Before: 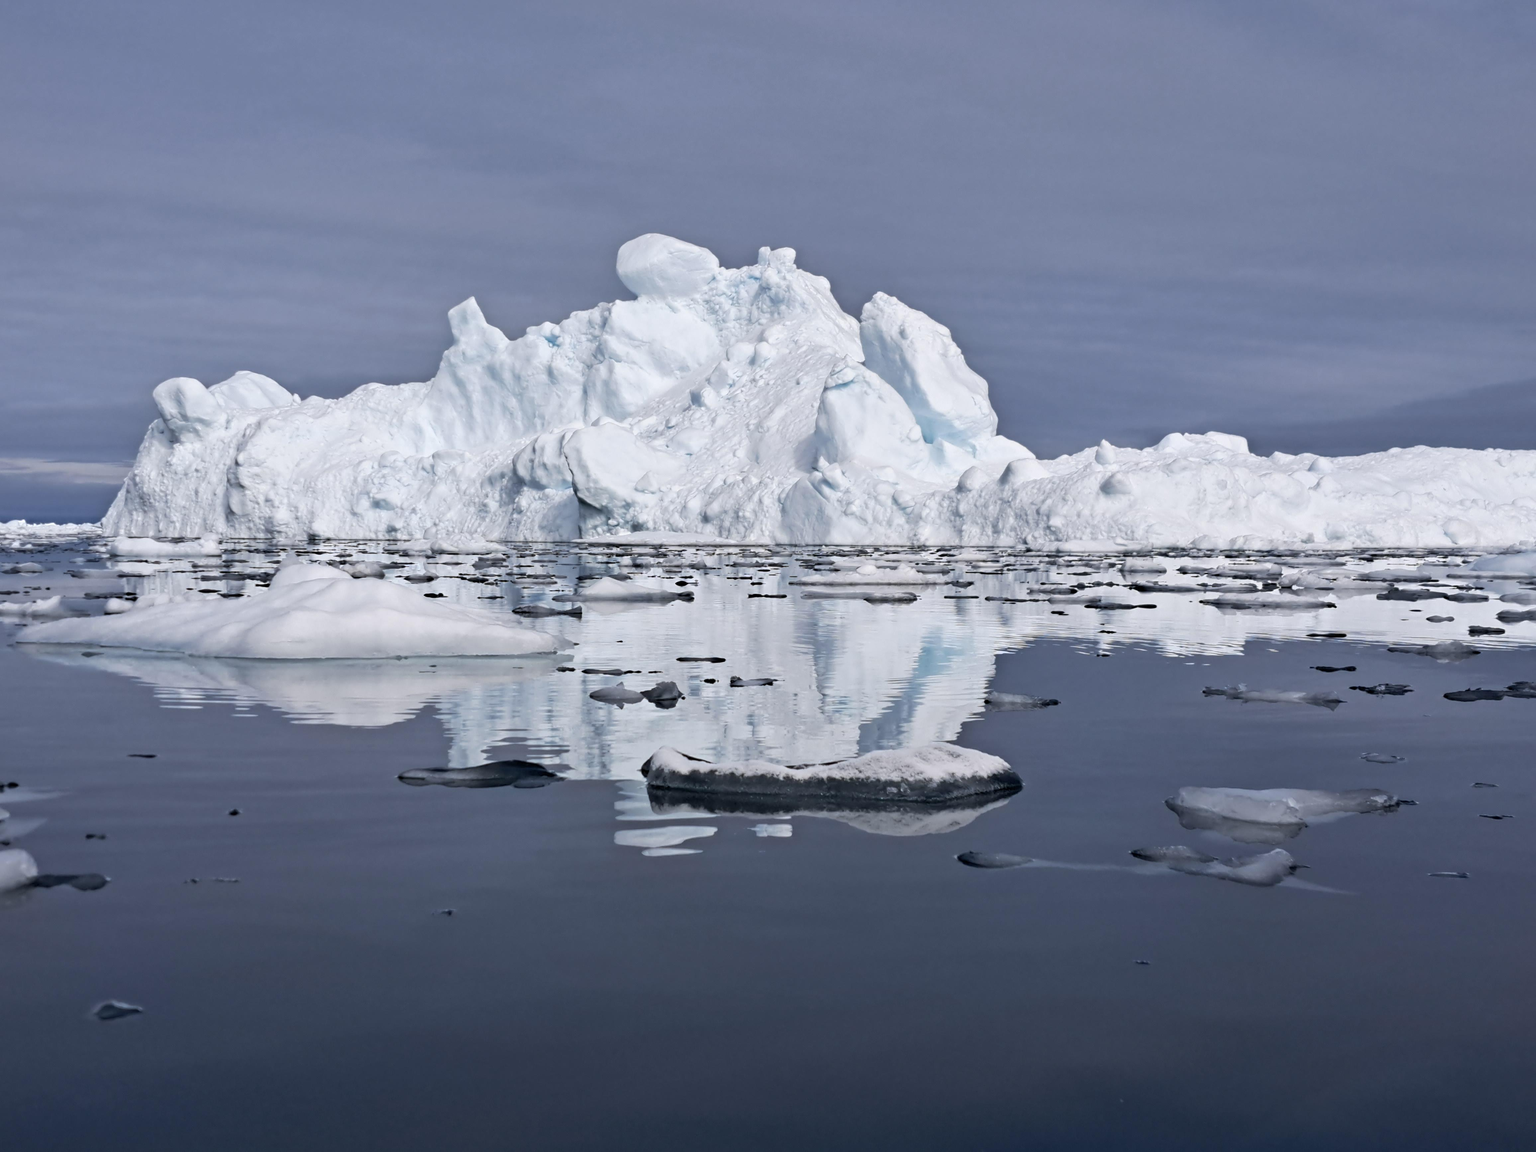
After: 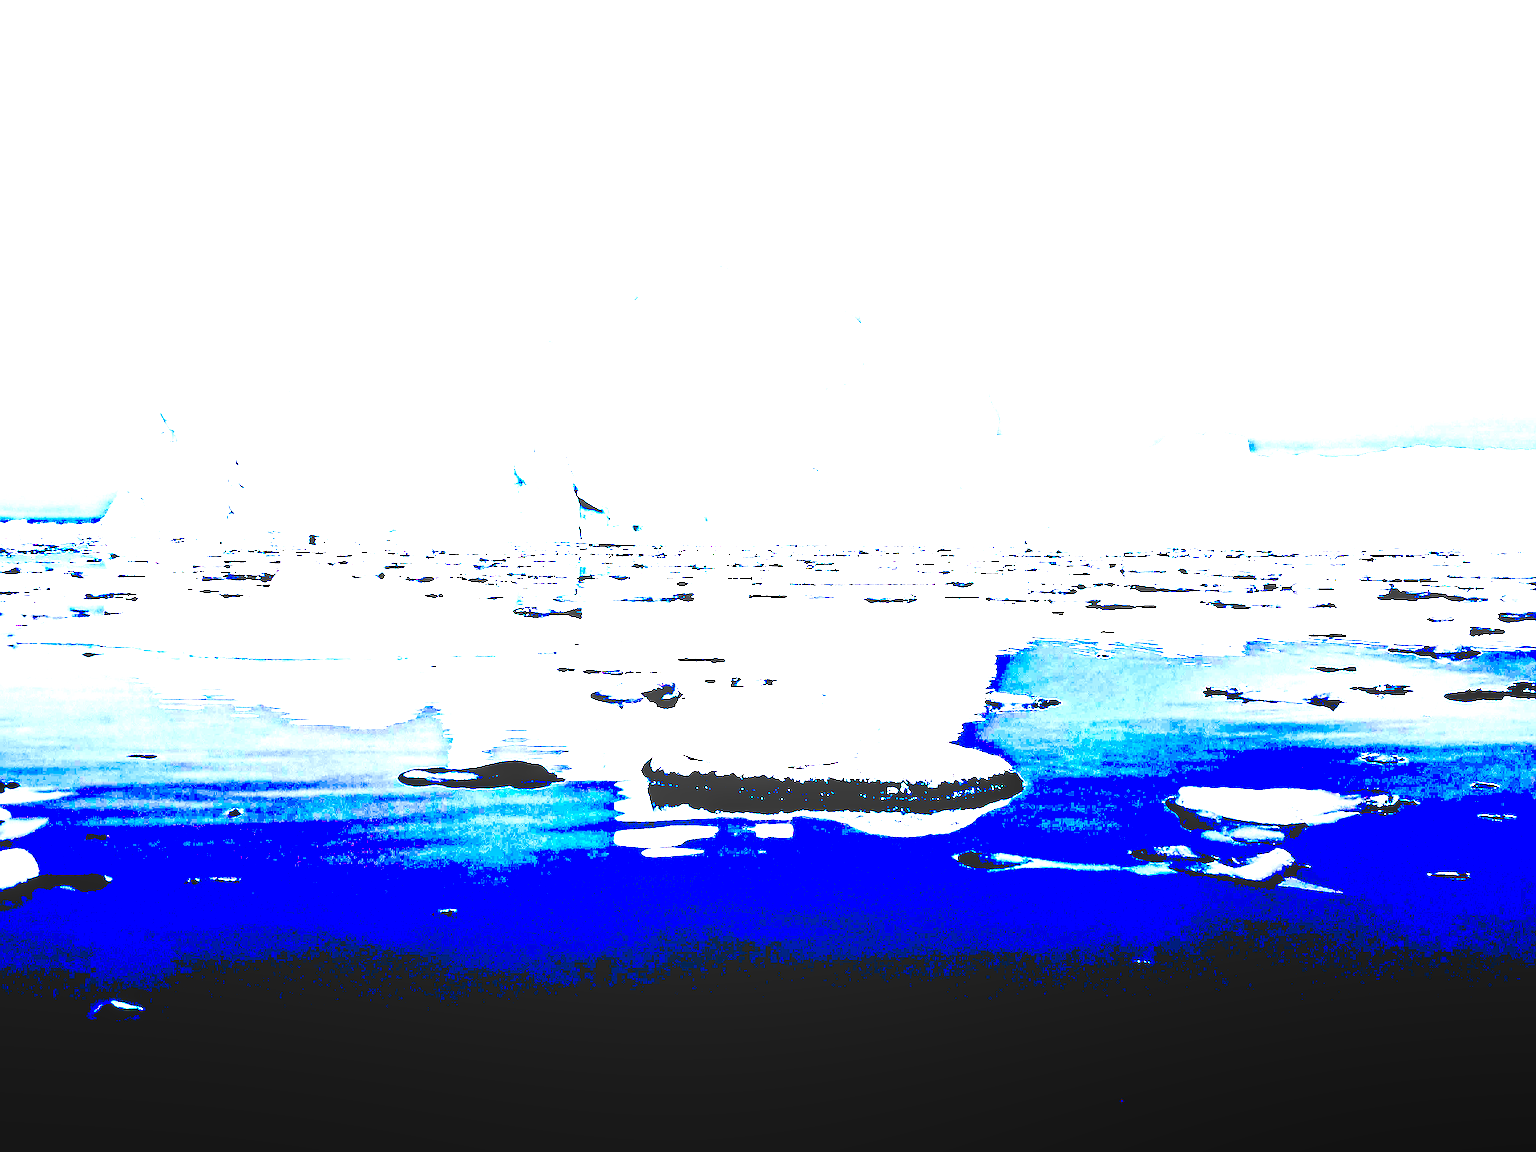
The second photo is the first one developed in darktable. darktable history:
tone curve: curves: ch0 [(0, 0.011) (0.139, 0.106) (0.295, 0.271) (0.499, 0.523) (0.739, 0.782) (0.857, 0.879) (1, 0.967)]; ch1 [(0, 0) (0.272, 0.249) (0.388, 0.385) (0.469, 0.456) (0.495, 0.497) (0.524, 0.518) (0.602, 0.623) (0.725, 0.779) (1, 1)]; ch2 [(0, 0) (0.125, 0.089) (0.353, 0.329) (0.443, 0.408) (0.502, 0.499) (0.548, 0.549) (0.608, 0.635) (1, 1)], preserve colors none
exposure: black level correction 0.098, exposure 3.011 EV, compensate exposure bias true, compensate highlight preservation false
sharpen: amount 0.568
local contrast: on, module defaults
